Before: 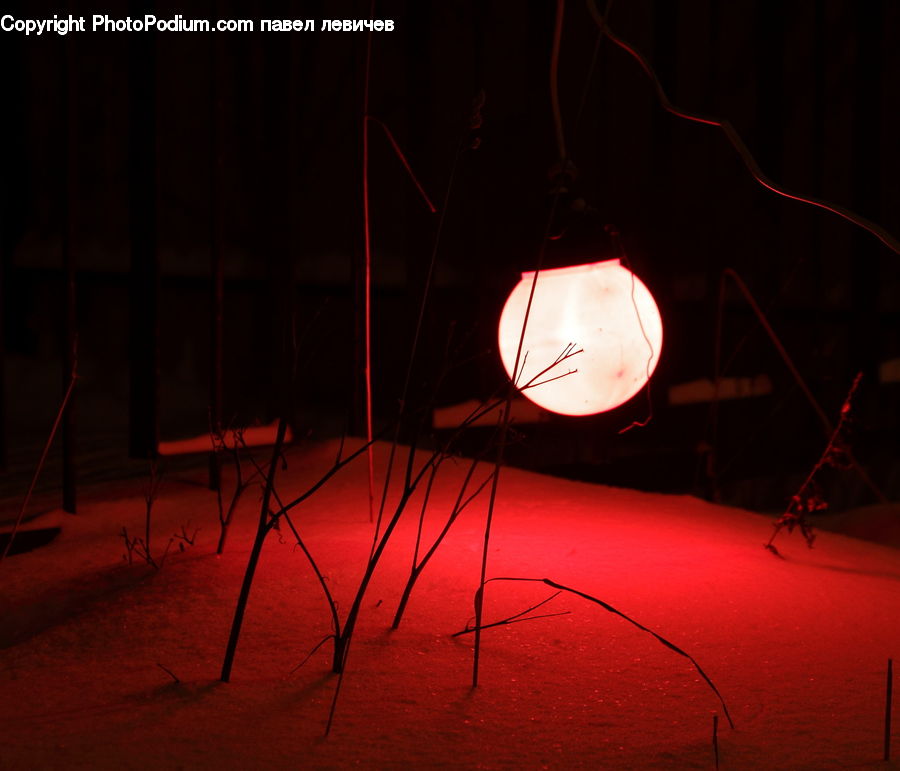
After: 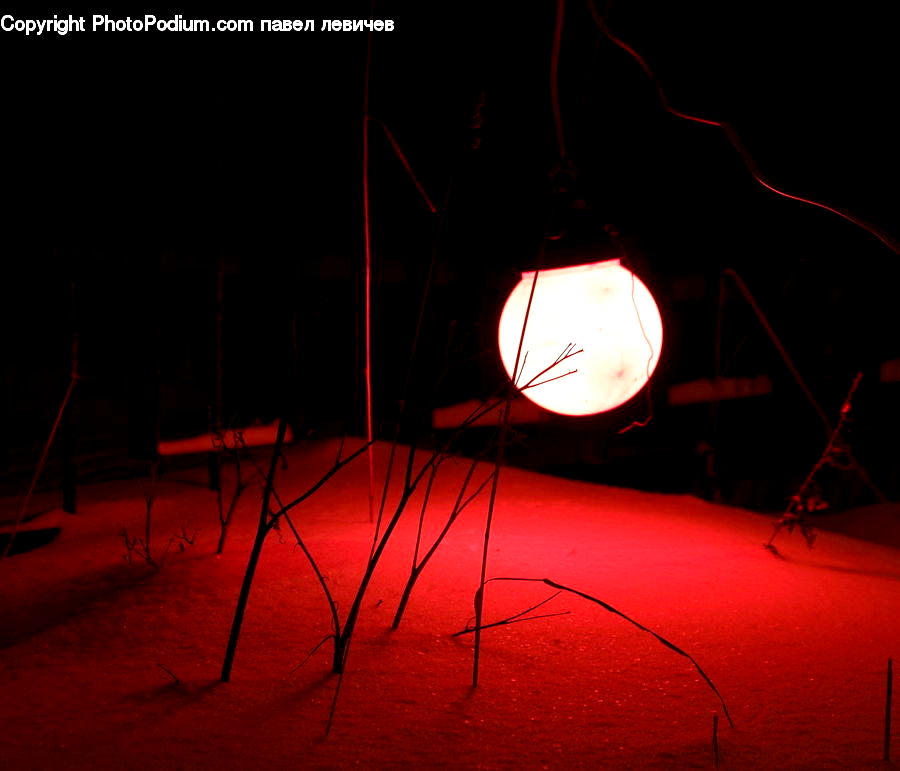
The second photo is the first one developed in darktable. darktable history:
exposure: black level correction 0.004, exposure 0.412 EV, compensate highlight preservation false
